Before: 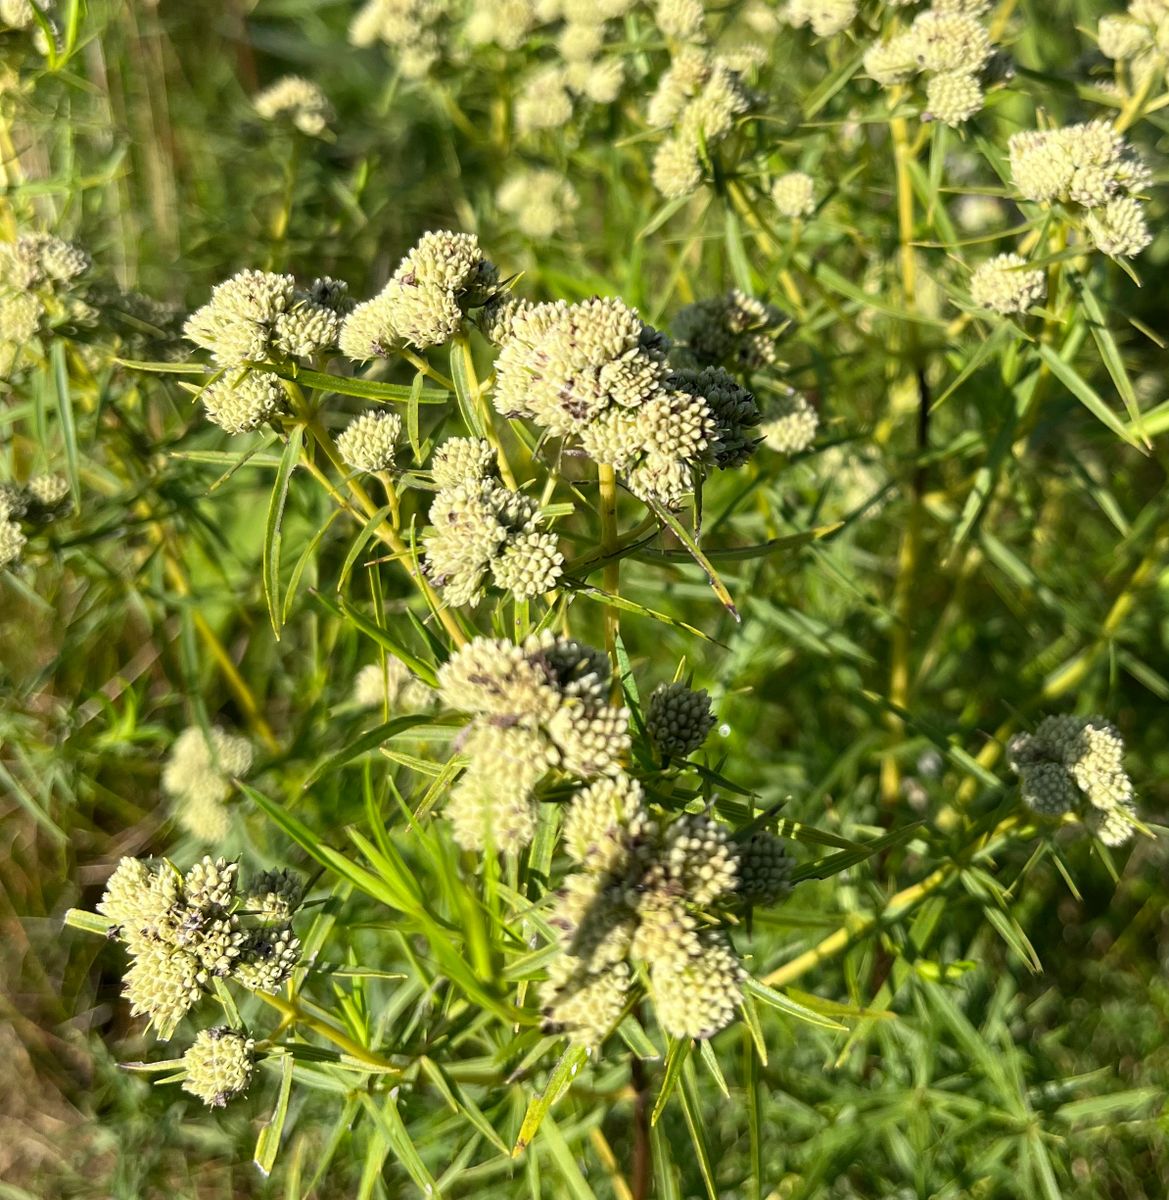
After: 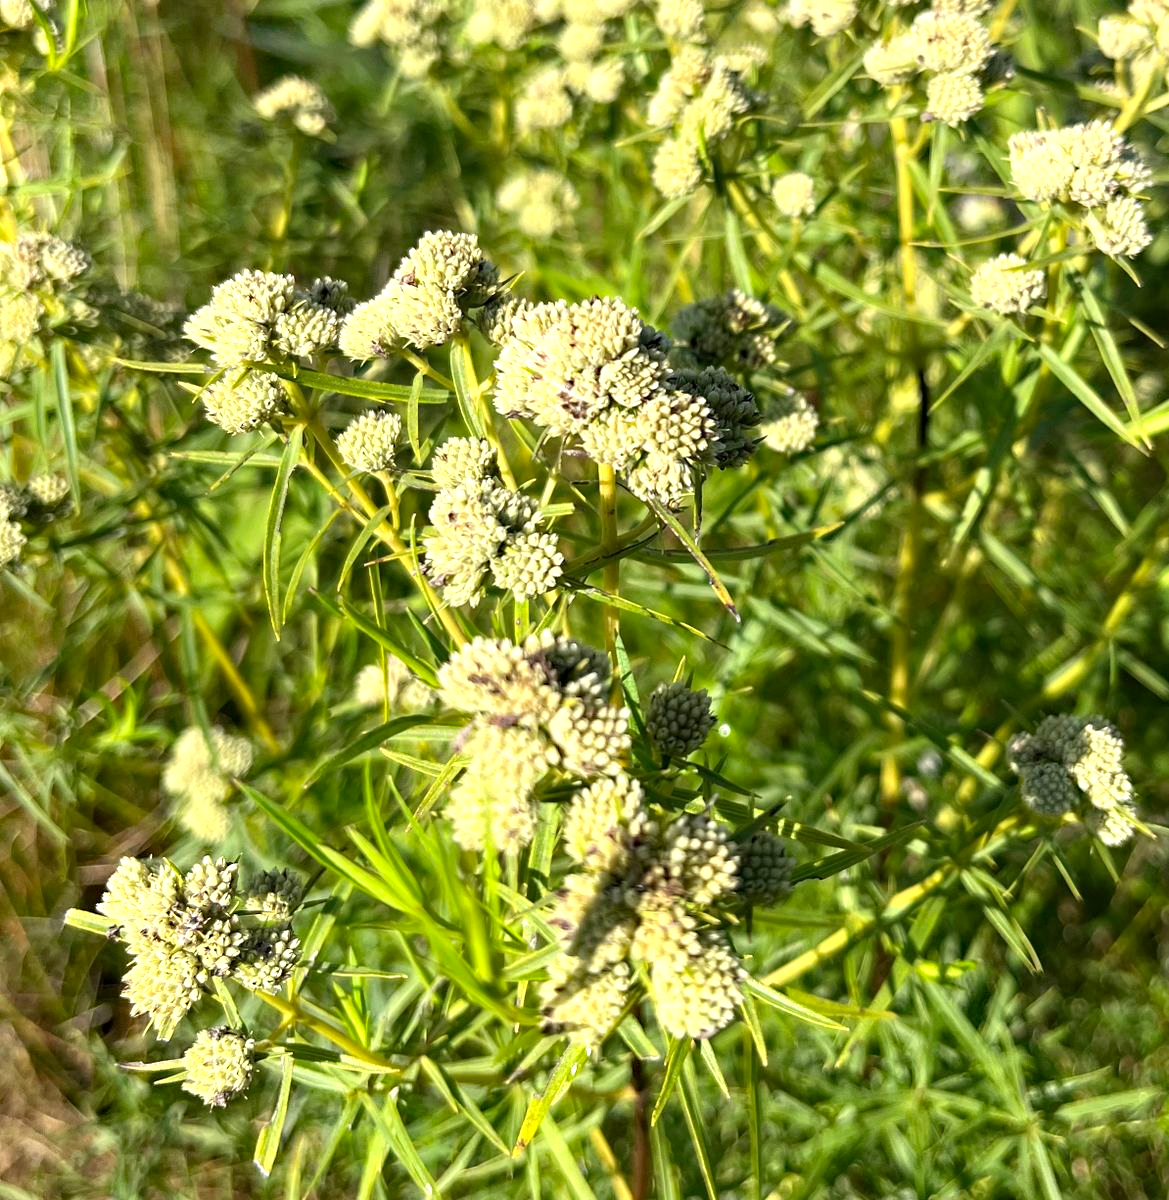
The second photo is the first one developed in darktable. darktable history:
exposure: exposure 0.496 EV, compensate highlight preservation false
haze removal: strength 0.29, distance 0.25, compatibility mode true, adaptive false
